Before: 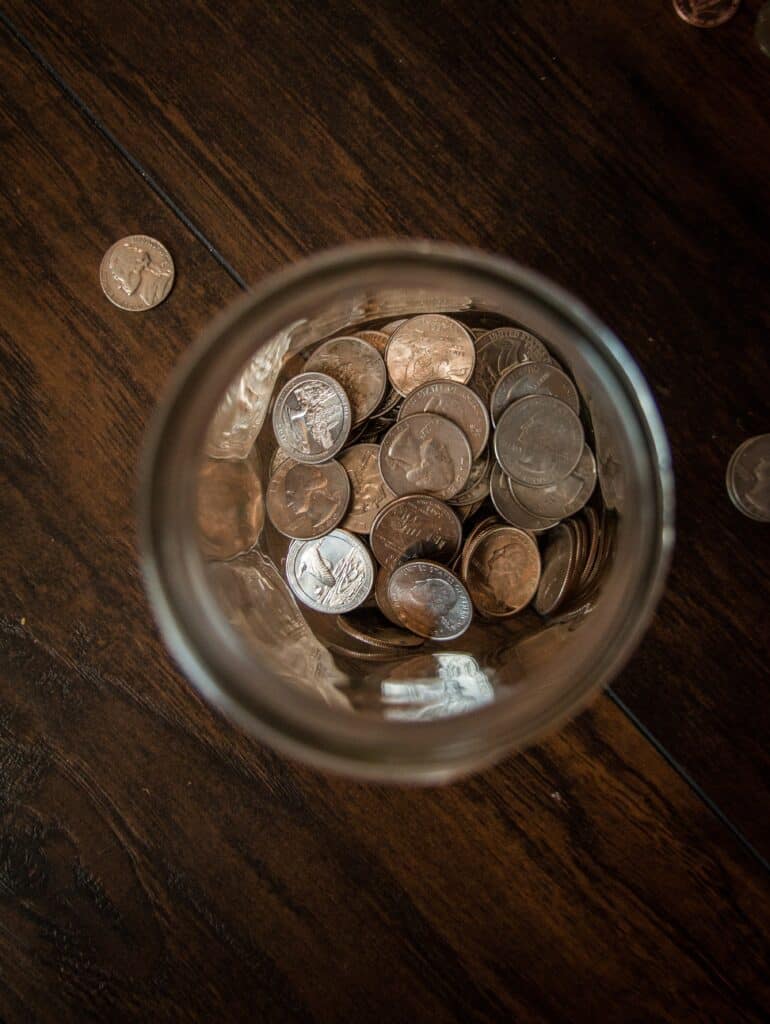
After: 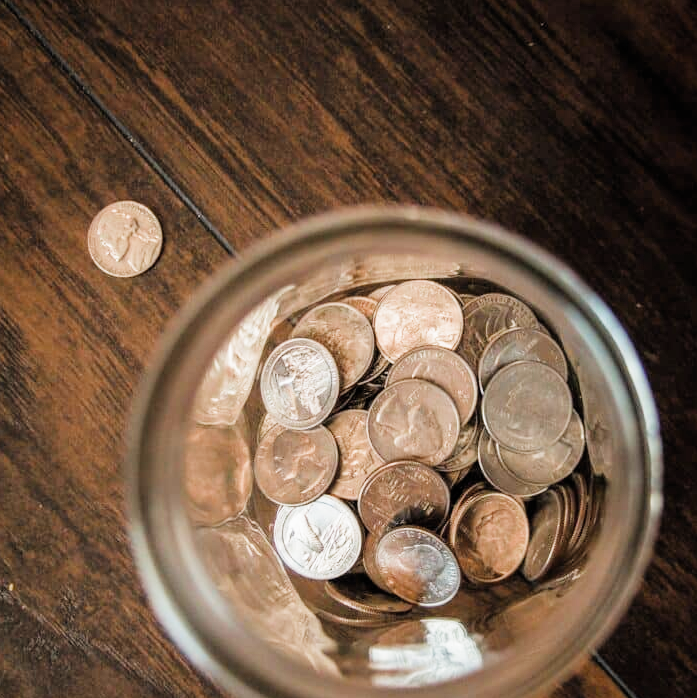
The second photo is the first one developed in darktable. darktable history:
exposure: black level correction 0, exposure 1.667 EV, compensate highlight preservation false
crop: left 1.607%, top 3.355%, right 7.764%, bottom 28.428%
filmic rgb: black relative exposure -7.65 EV, white relative exposure 4.56 EV, hardness 3.61, add noise in highlights 0.099, color science v4 (2020), type of noise poissonian
